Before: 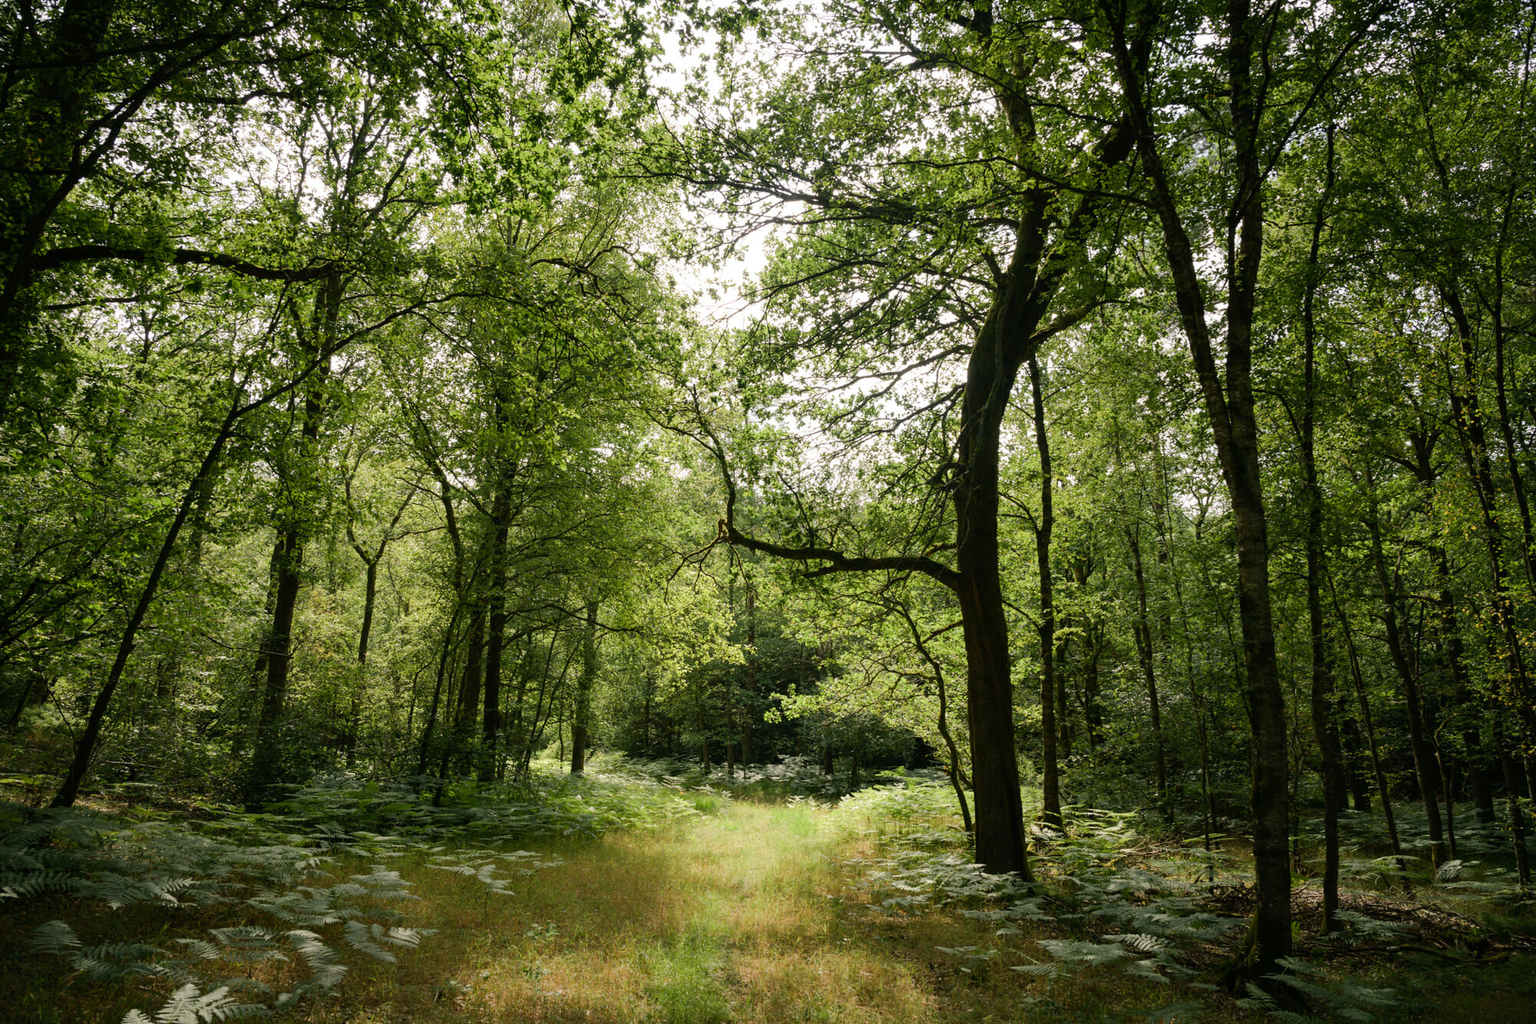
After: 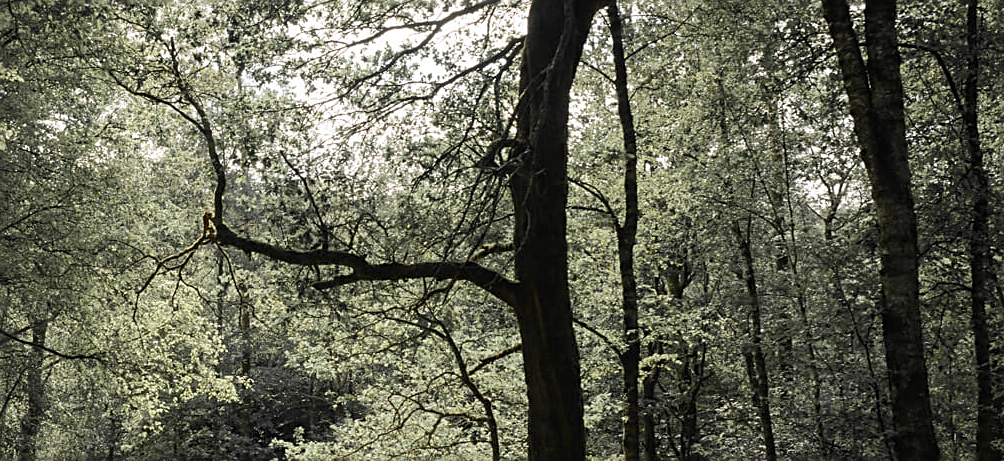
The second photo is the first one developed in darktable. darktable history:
color zones: curves: ch1 [(0, 0.679) (0.143, 0.647) (0.286, 0.261) (0.378, -0.011) (0.571, 0.396) (0.714, 0.399) (0.857, 0.406) (1, 0.679)]
crop: left 36.607%, top 34.735%, right 13.146%, bottom 30.611%
sharpen: on, module defaults
contrast brightness saturation: saturation -0.05
